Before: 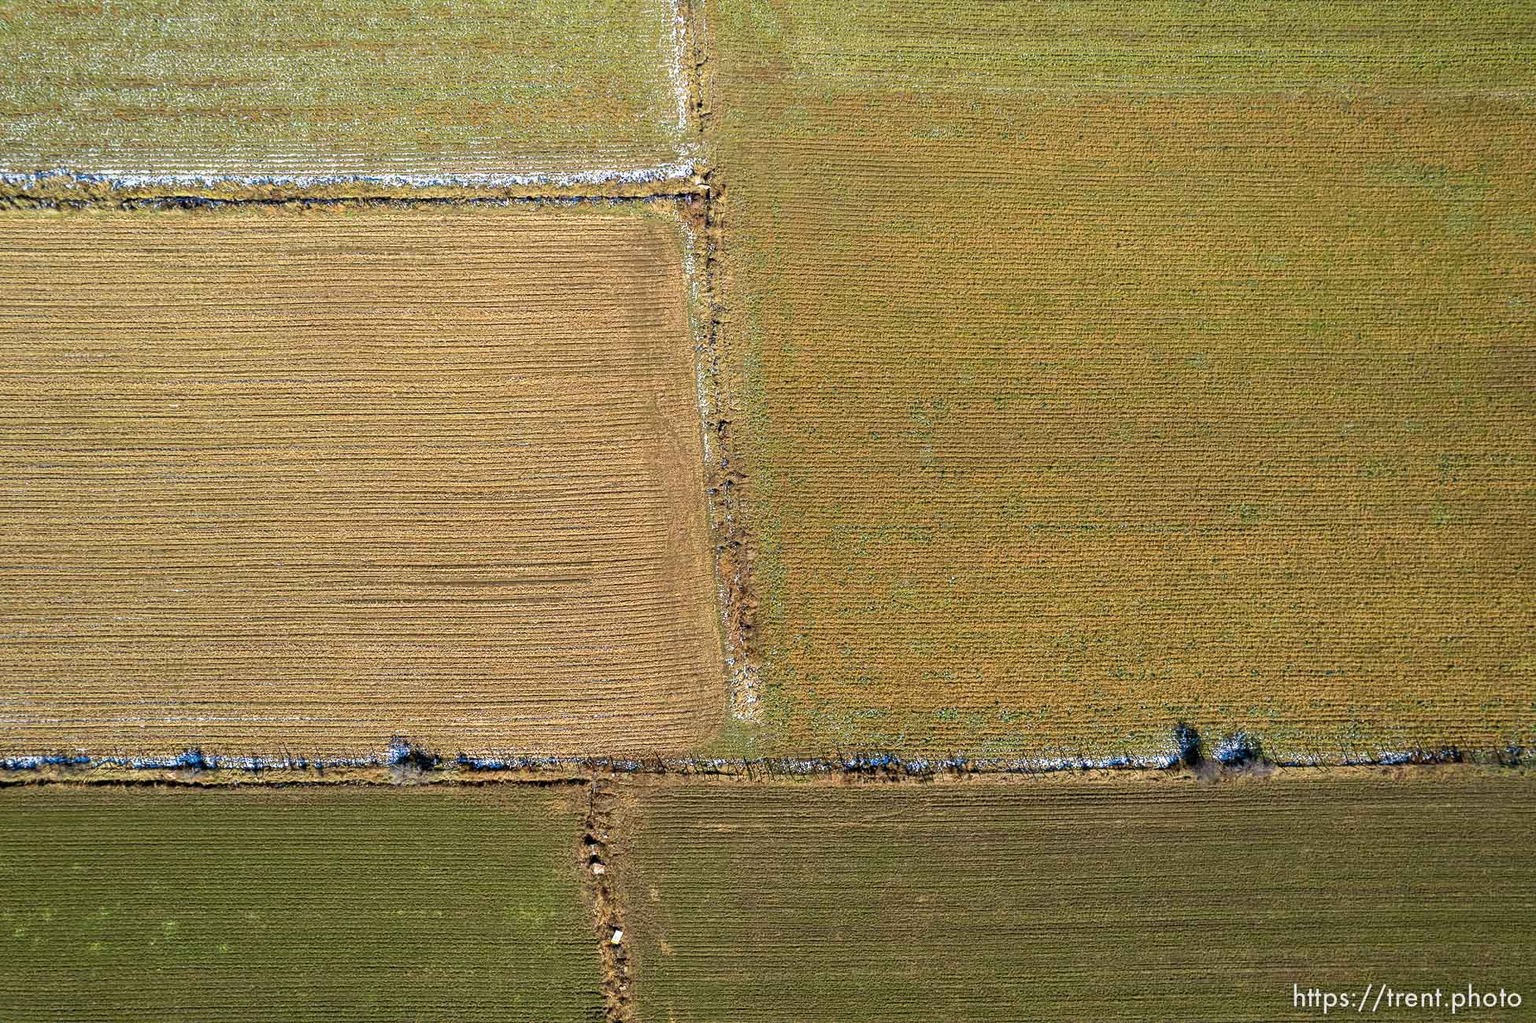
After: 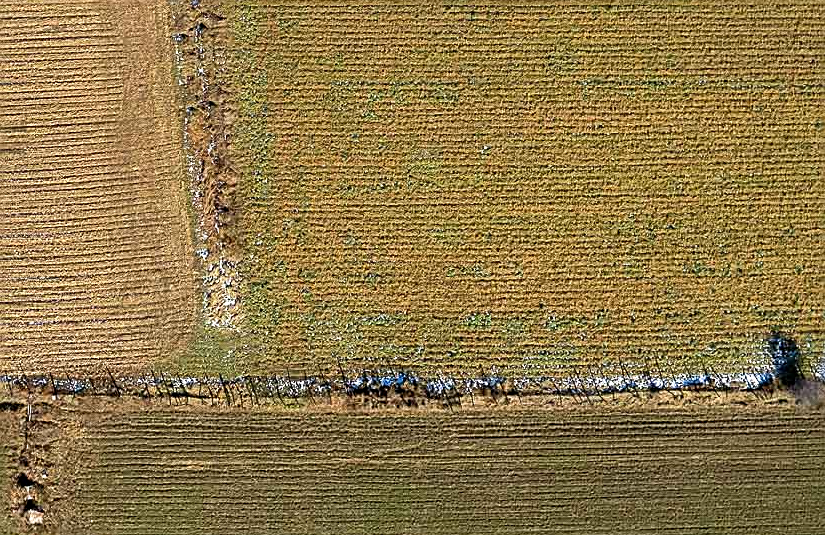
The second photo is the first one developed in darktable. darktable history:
crop: left 37.18%, top 45.194%, right 20.51%, bottom 13.576%
sharpen: on, module defaults
